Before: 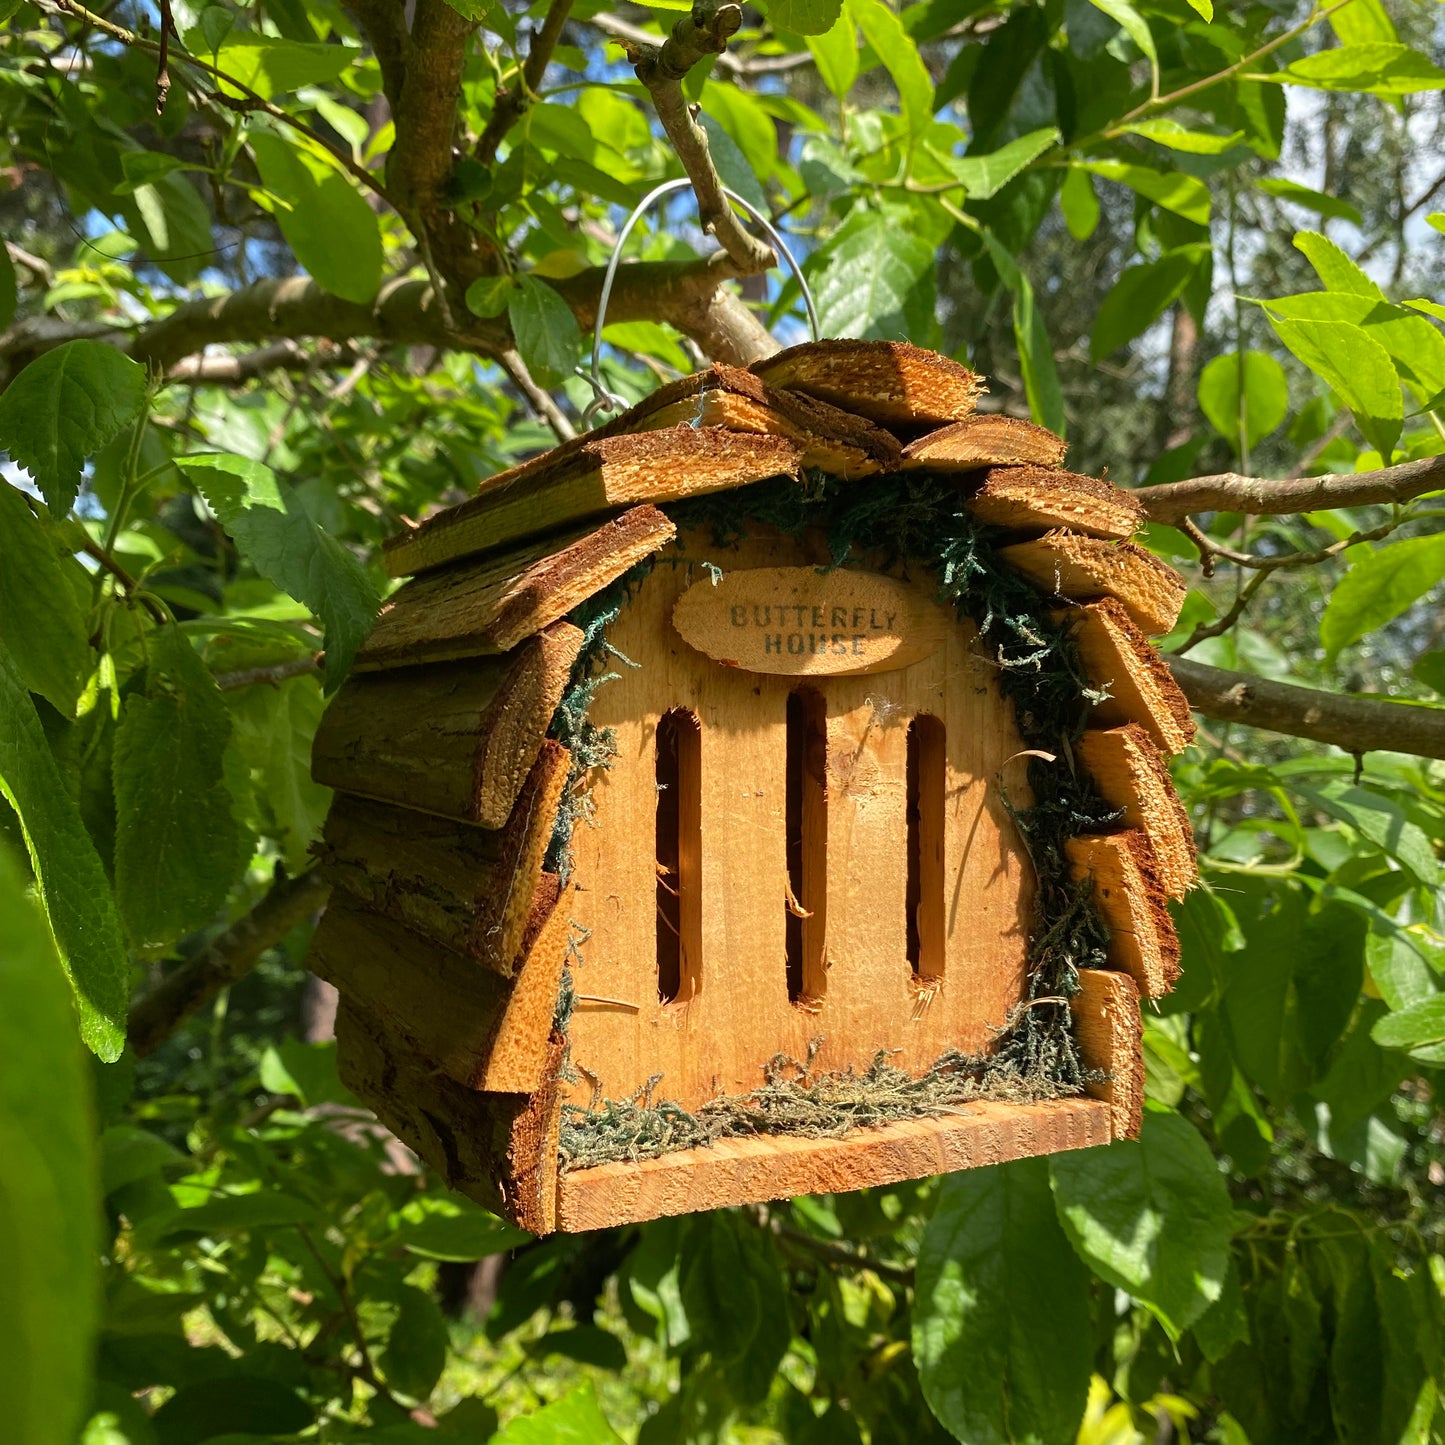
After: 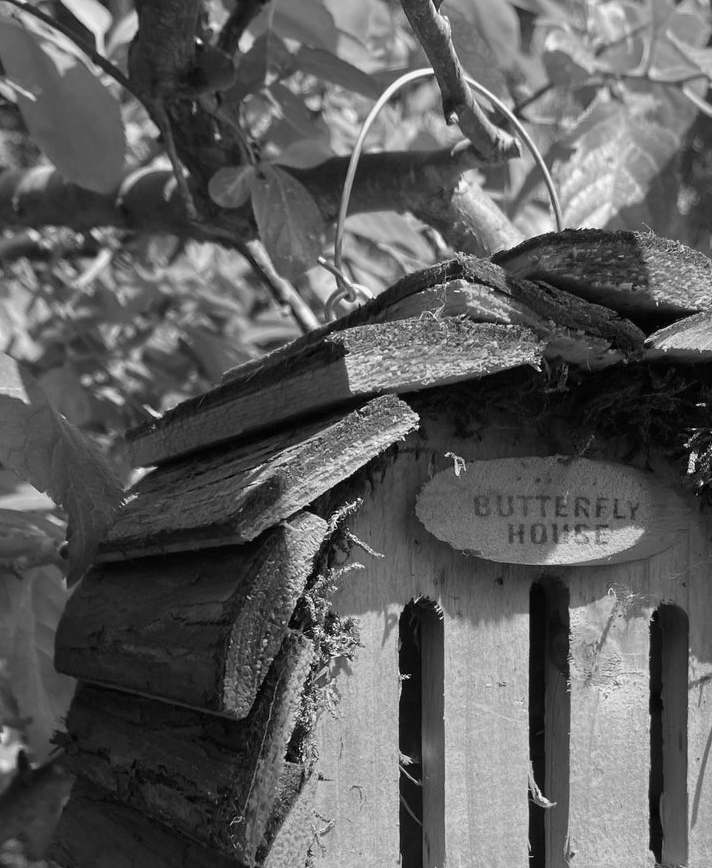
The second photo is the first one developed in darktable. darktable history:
crop: left 17.835%, top 7.675%, right 32.881%, bottom 32.213%
monochrome: size 1
